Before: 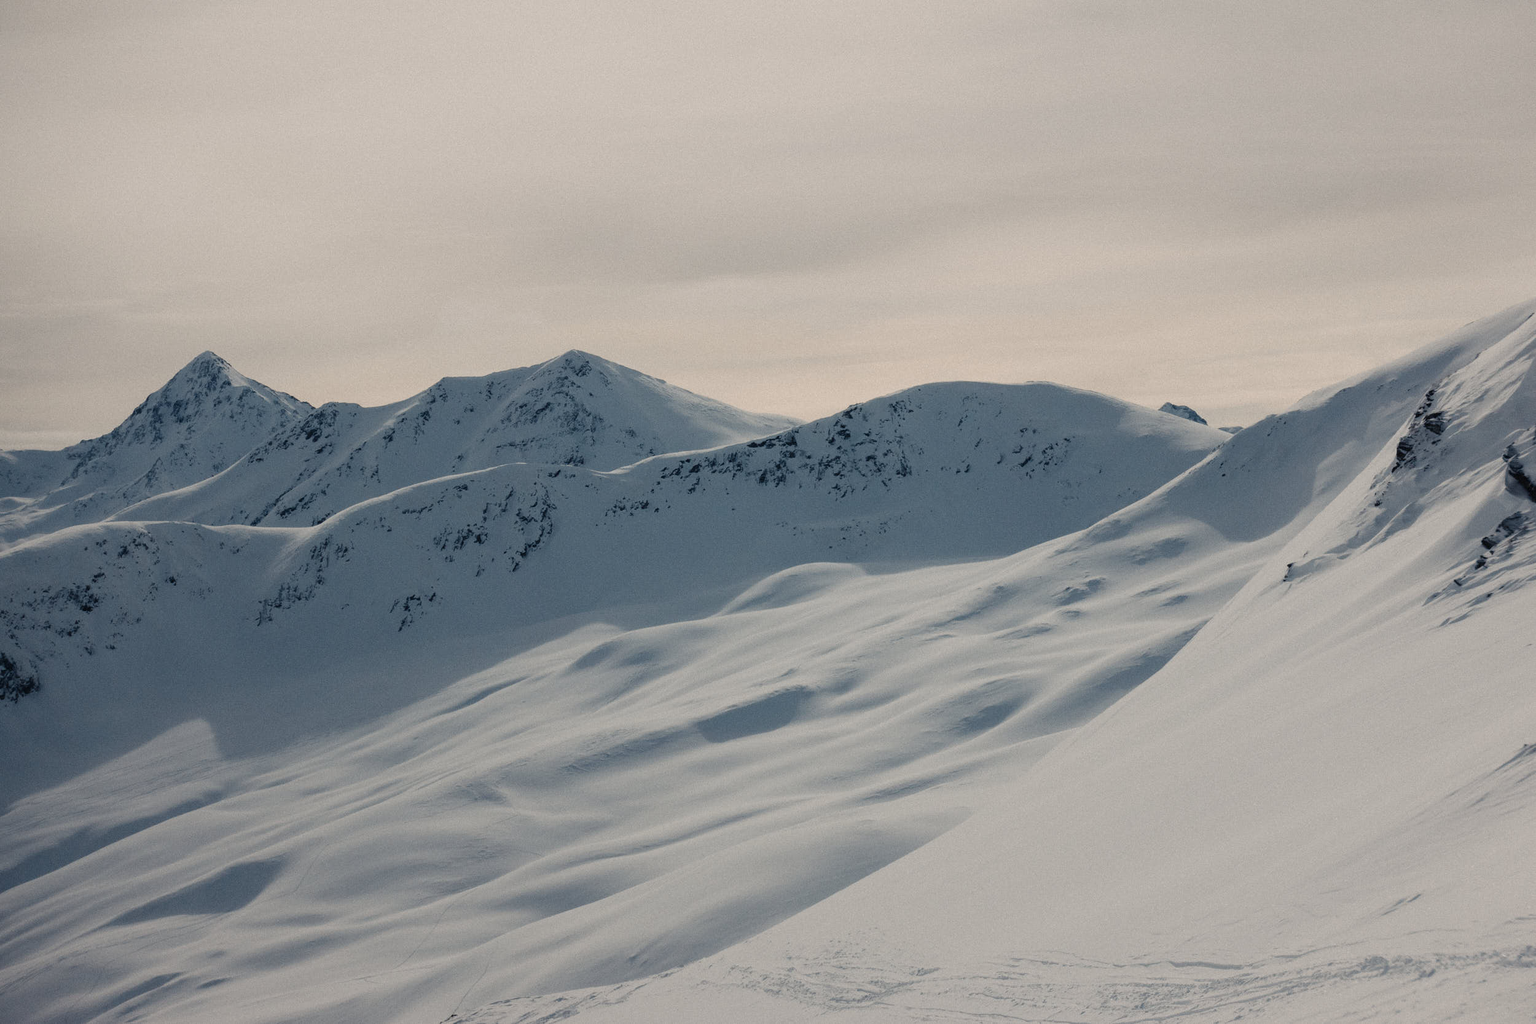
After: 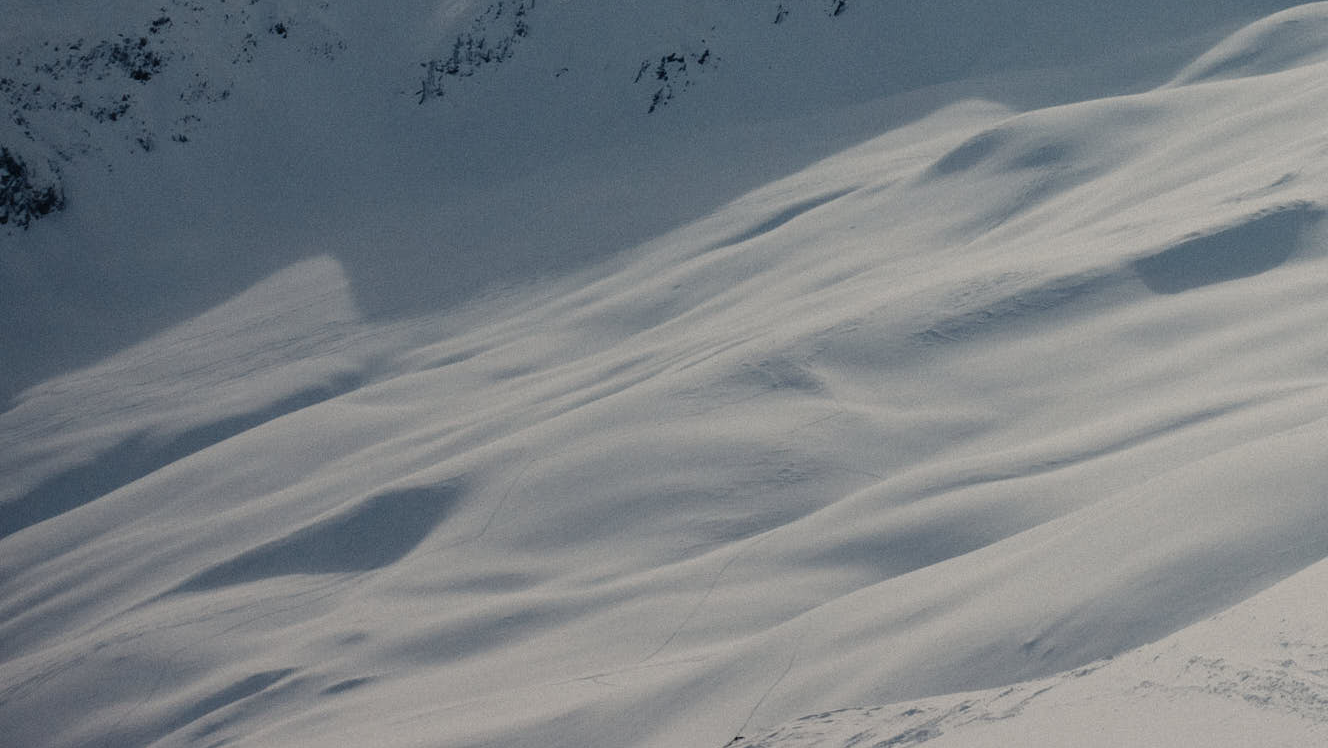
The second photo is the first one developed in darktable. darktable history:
crop and rotate: top 54.932%, right 46.855%, bottom 0.185%
